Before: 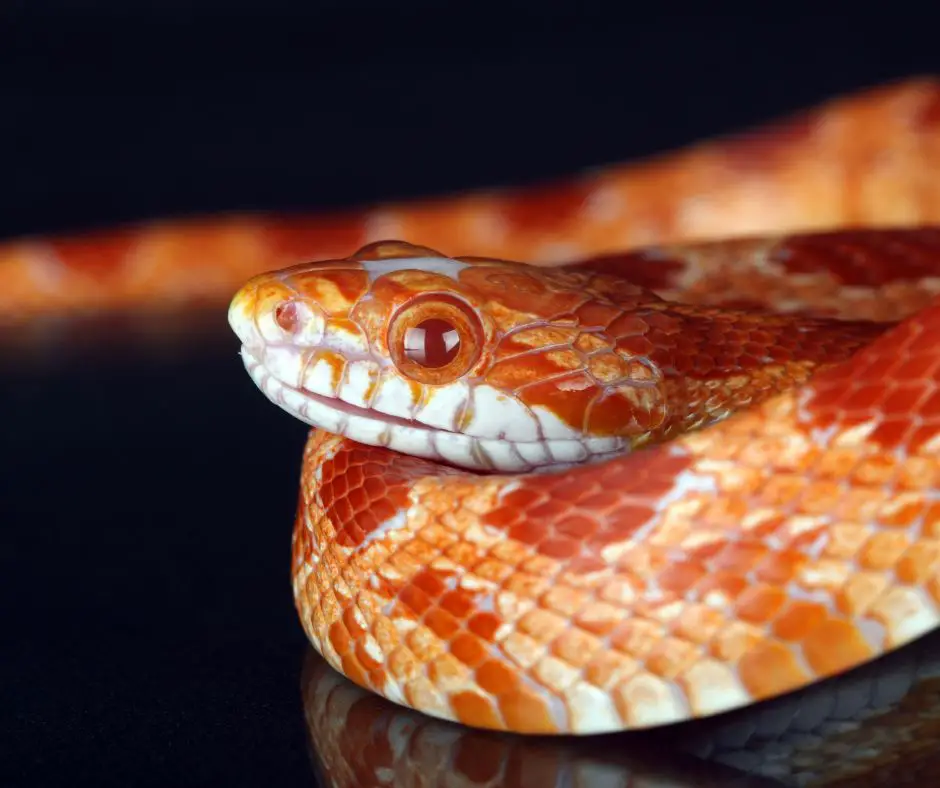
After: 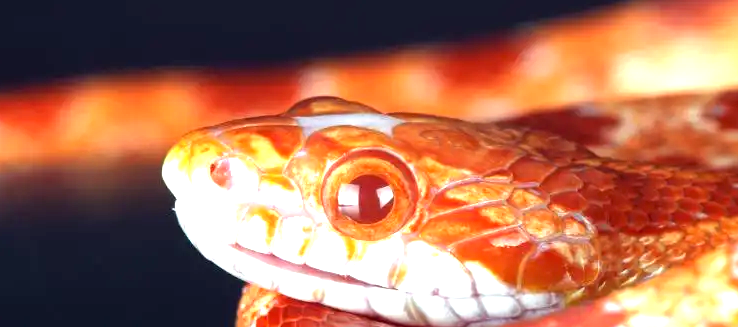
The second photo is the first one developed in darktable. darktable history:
crop: left 7.036%, top 18.398%, right 14.379%, bottom 40.043%
exposure: black level correction 0, exposure 1.3 EV, compensate highlight preservation false
